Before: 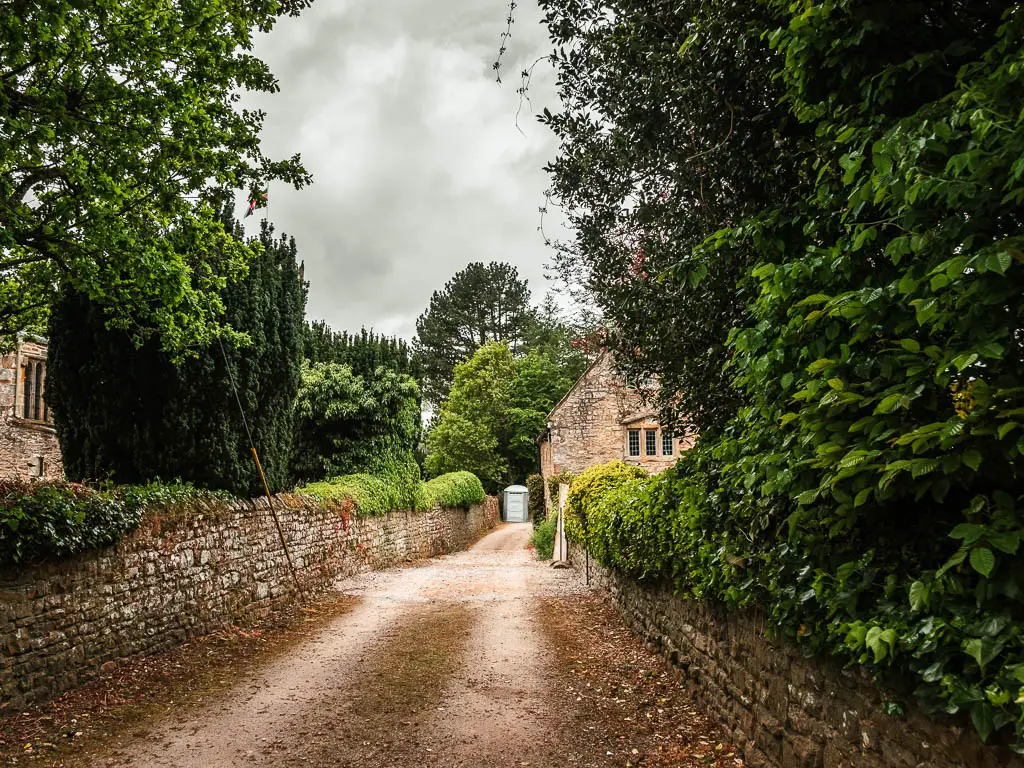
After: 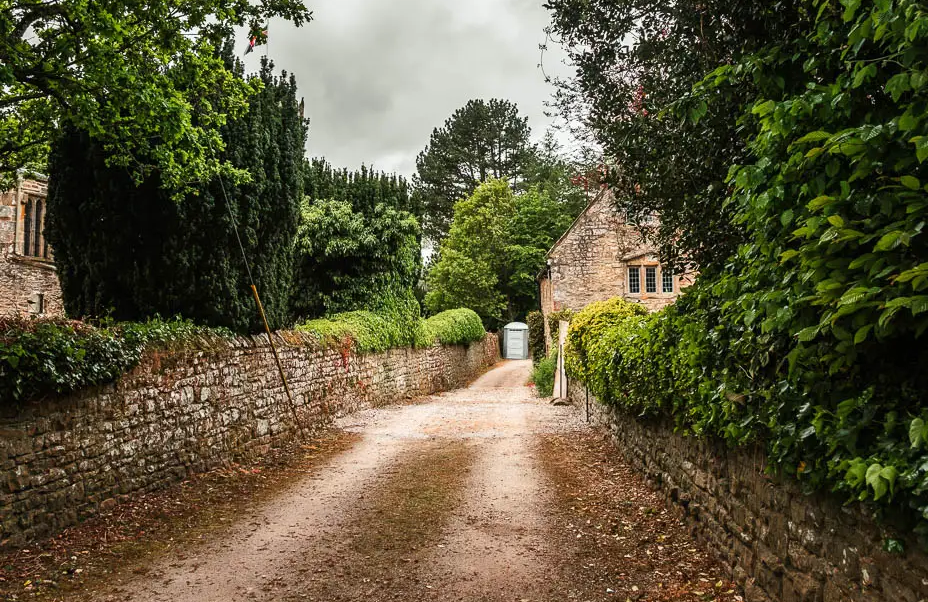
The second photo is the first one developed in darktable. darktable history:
crop: top 21.326%, right 9.326%, bottom 0.283%
